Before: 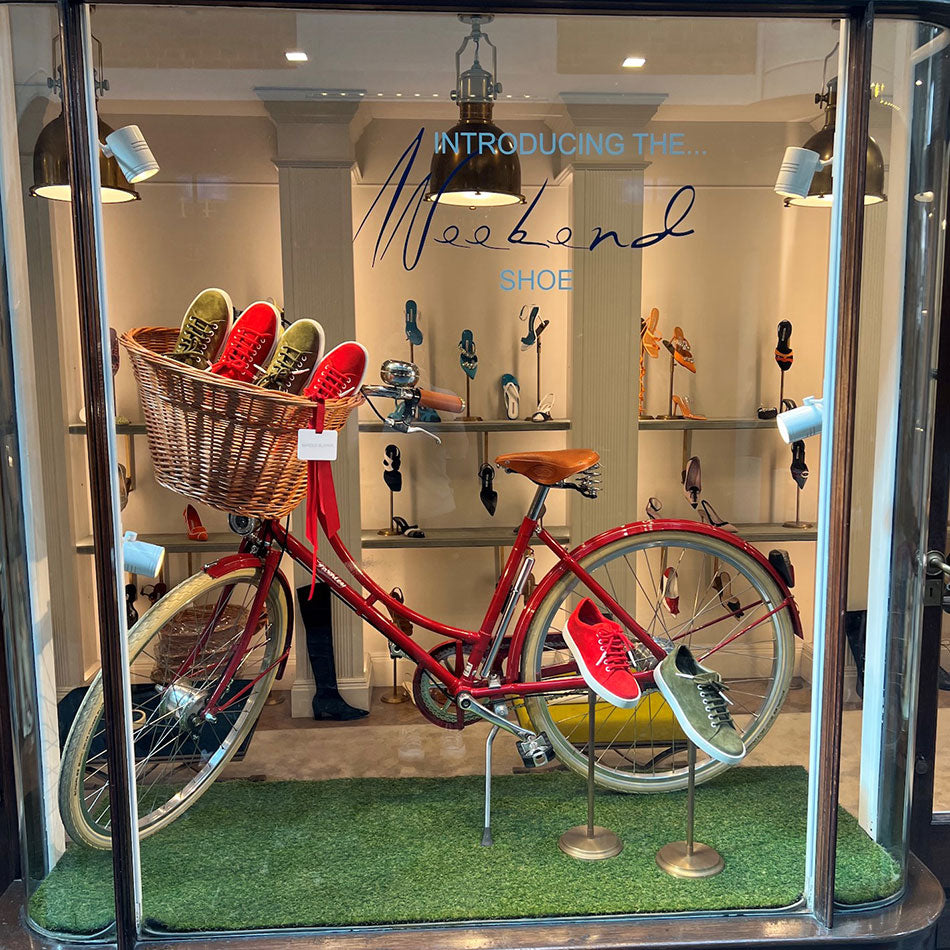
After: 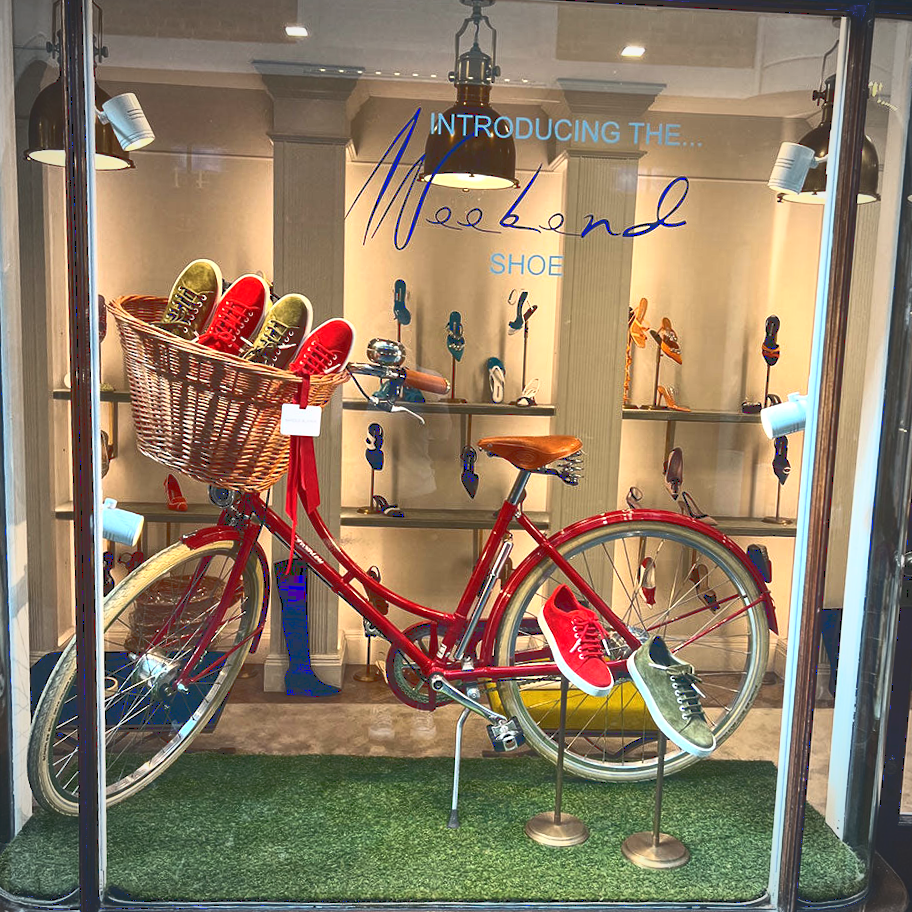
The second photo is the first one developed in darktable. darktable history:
vignetting: fall-off radius 60.88%
base curve: curves: ch0 [(0, 0.036) (0.007, 0.037) (0.604, 0.887) (1, 1)]
local contrast: highlights 100%, shadows 98%, detail 119%, midtone range 0.2
crop and rotate: angle -2.42°
